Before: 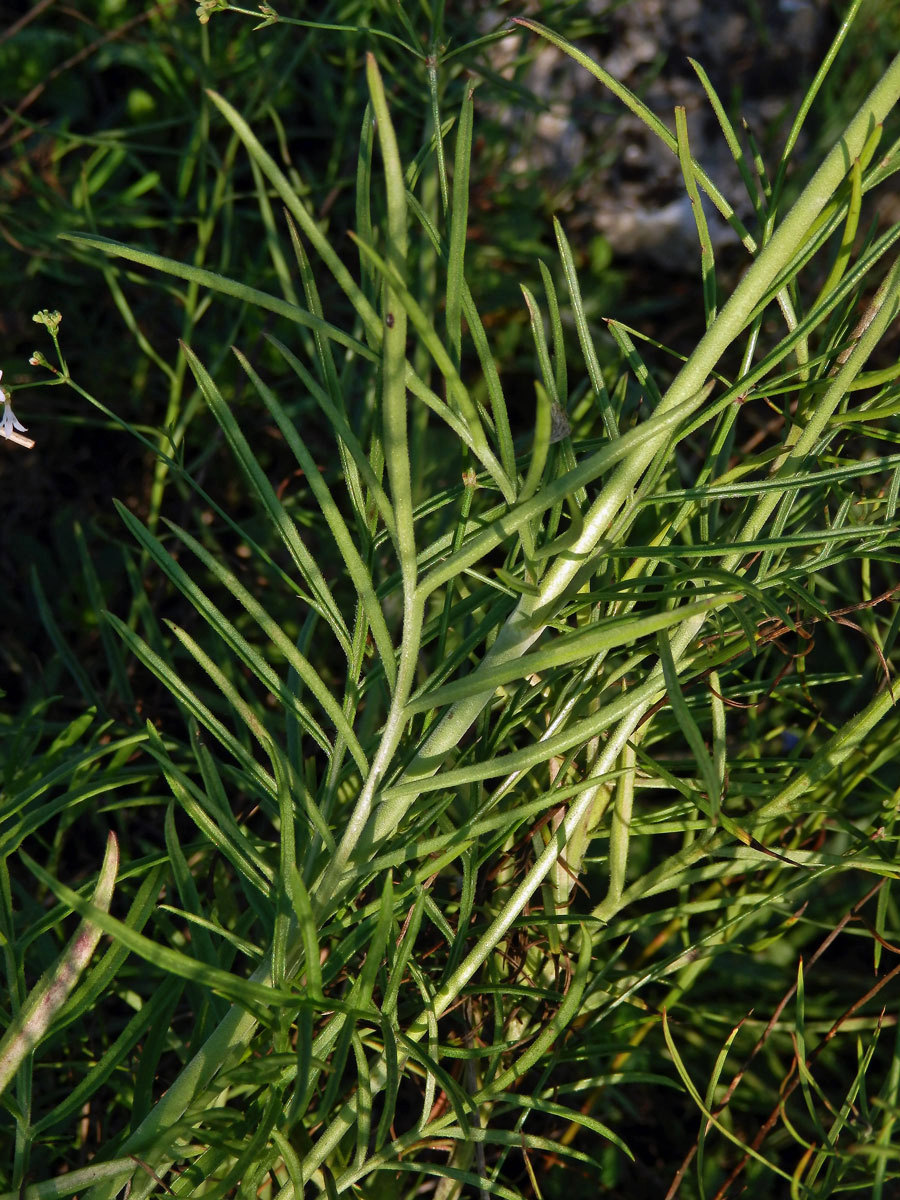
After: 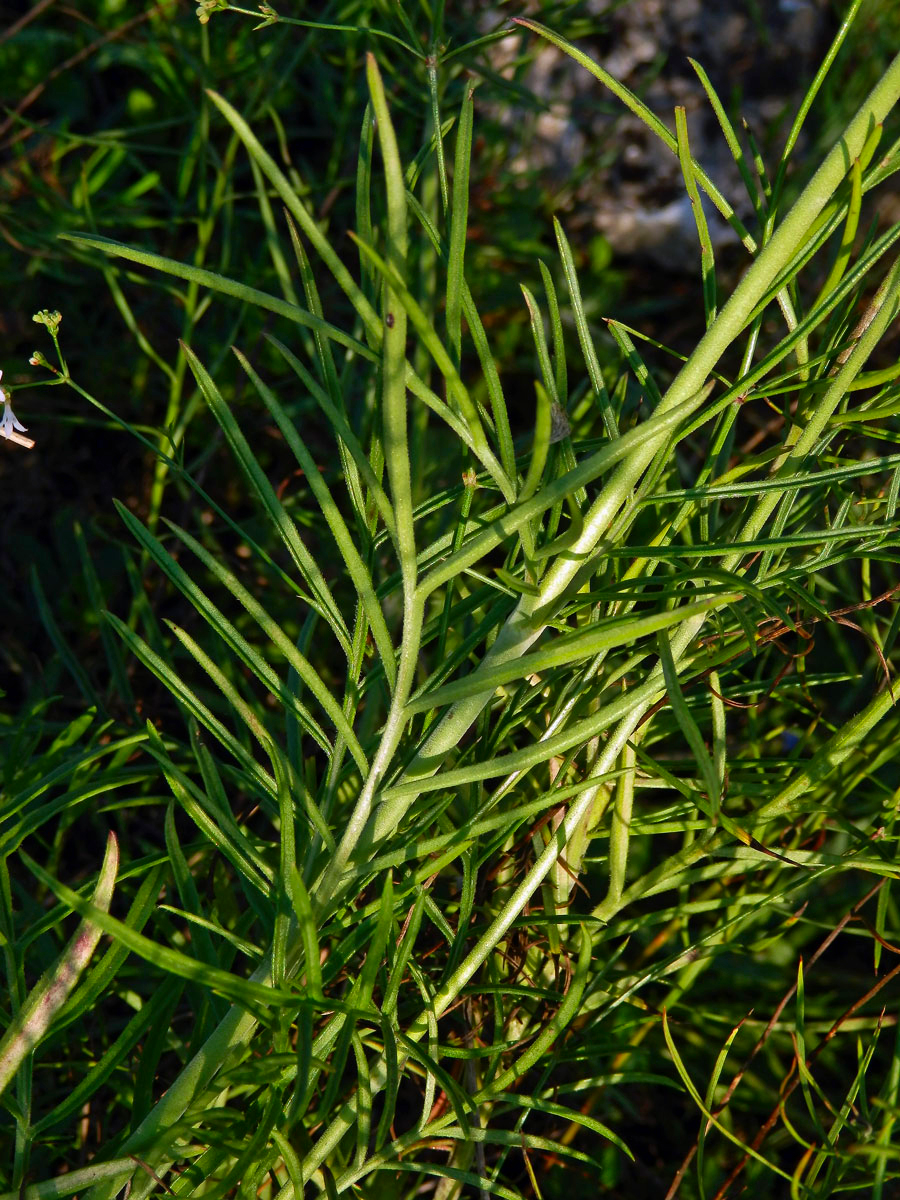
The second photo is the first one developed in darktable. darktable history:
contrast brightness saturation: contrast 0.091, saturation 0.274
